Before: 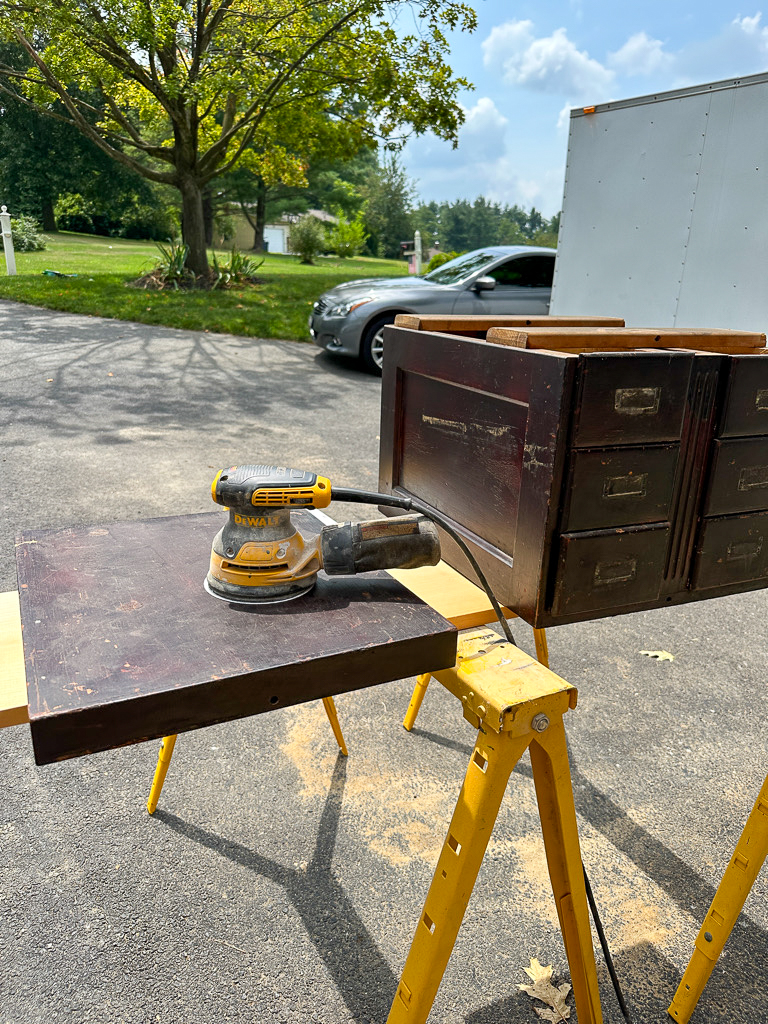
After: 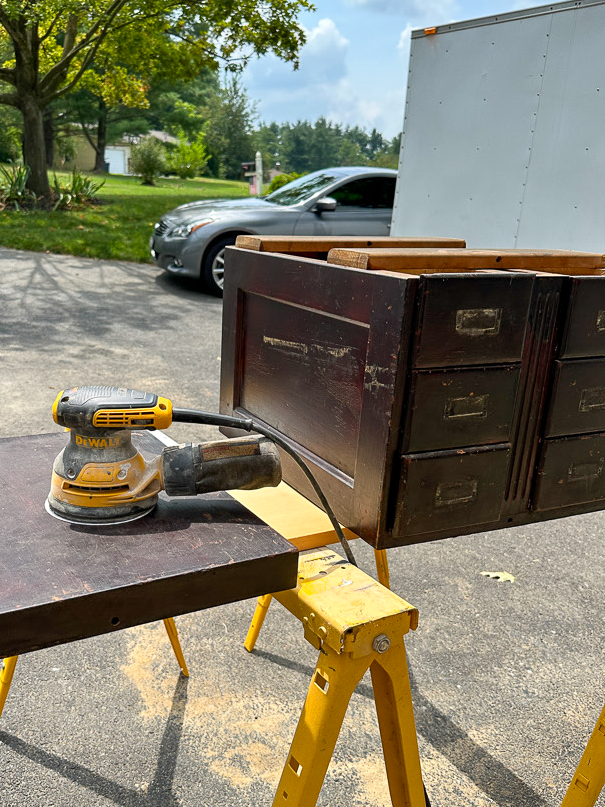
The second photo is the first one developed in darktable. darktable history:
crop and rotate: left 20.783%, top 7.718%, right 0.358%, bottom 13.423%
